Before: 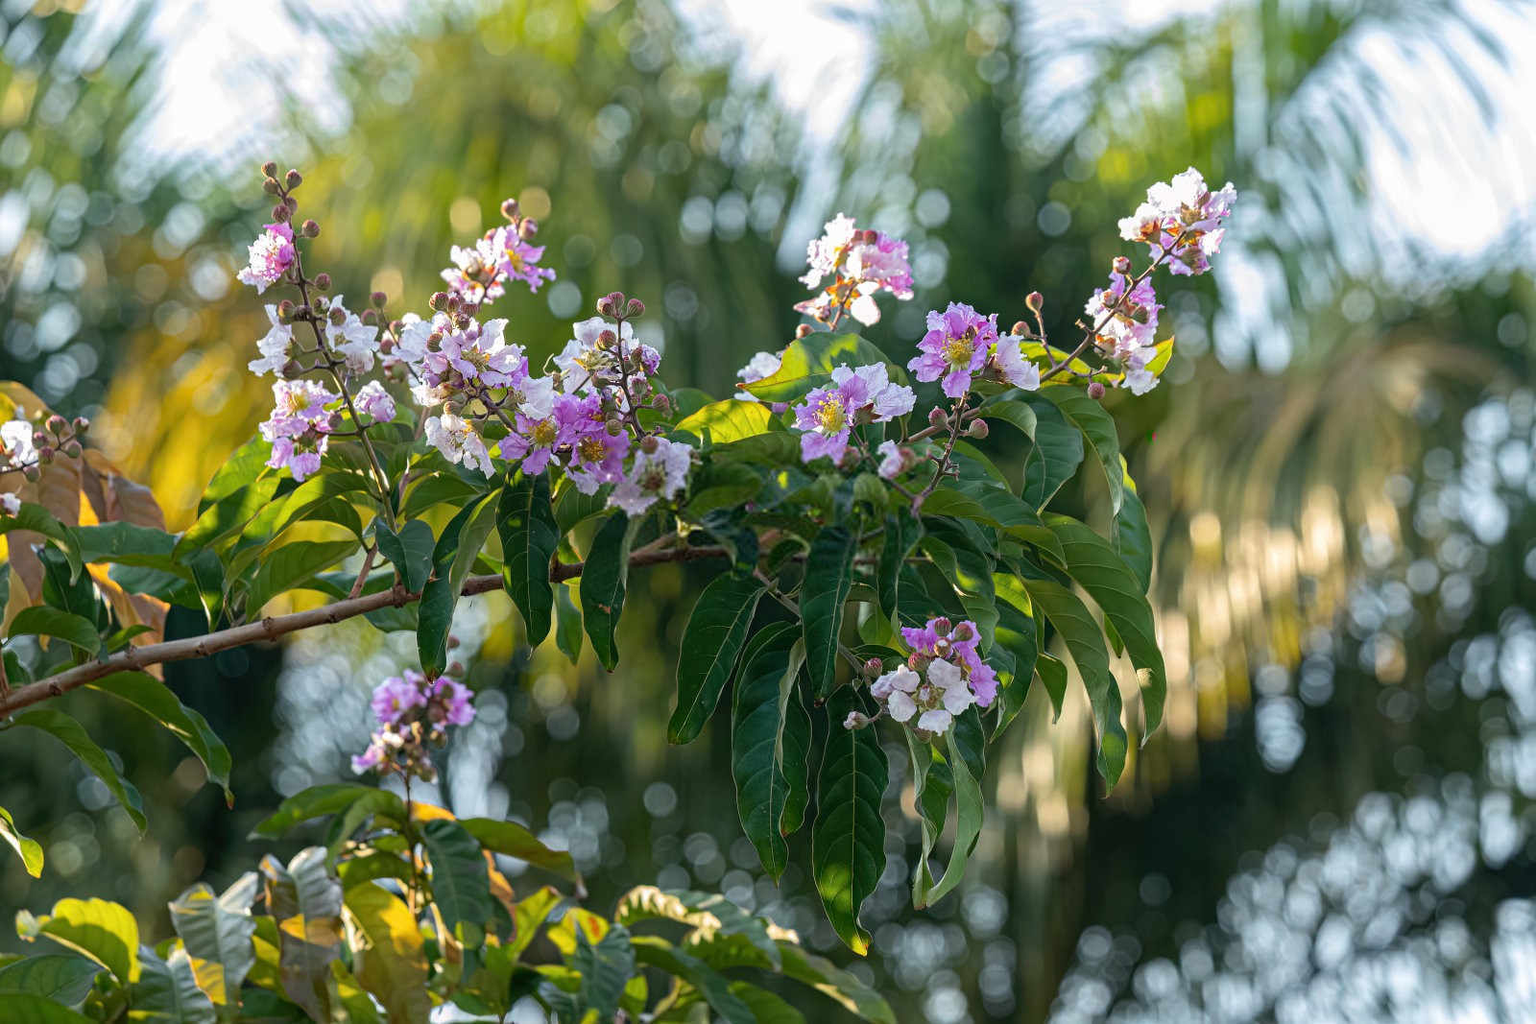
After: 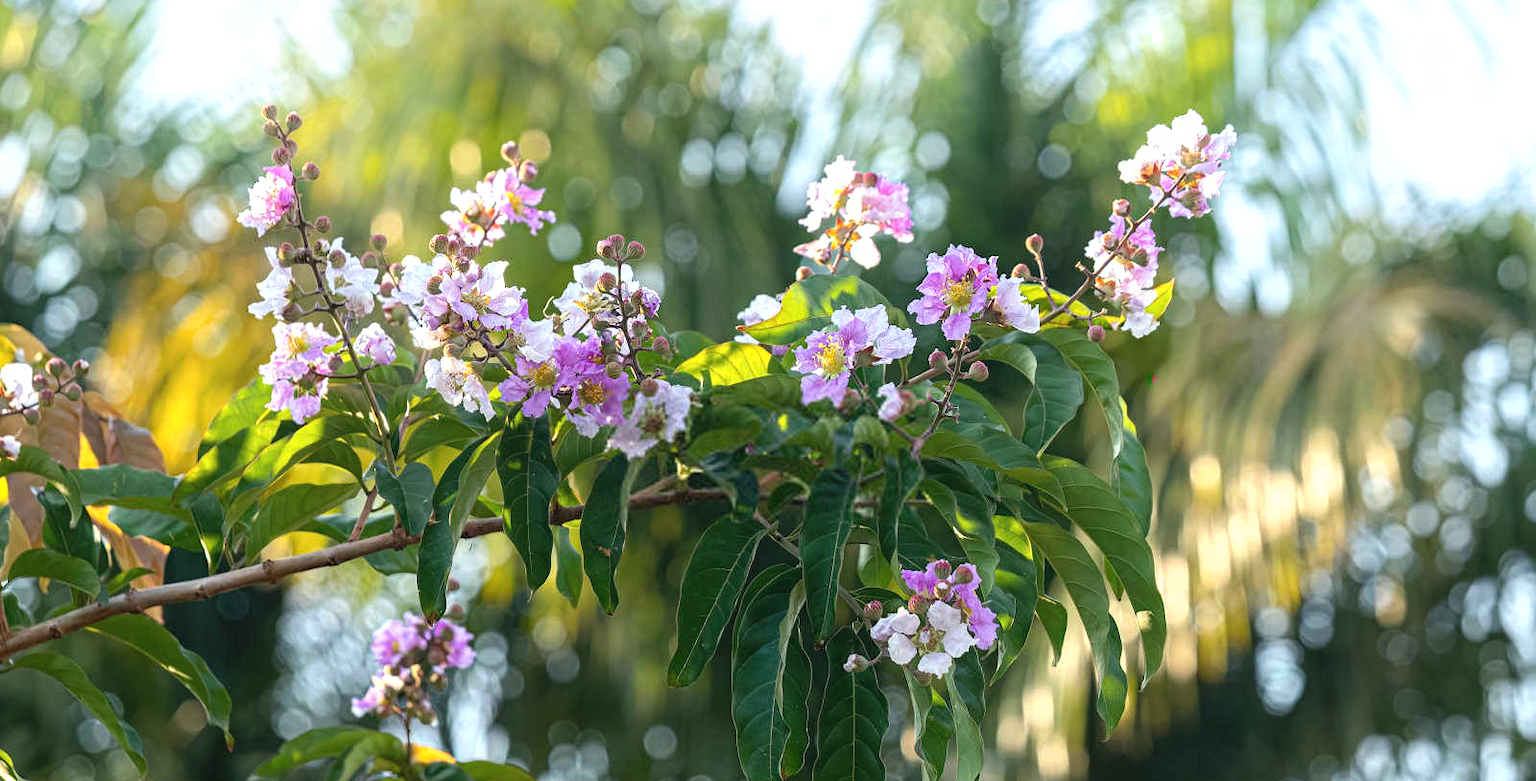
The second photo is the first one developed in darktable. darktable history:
shadows and highlights: shadows -22.53, highlights 47.51, soften with gaussian
crop: top 5.646%, bottom 18.053%
exposure: black level correction -0.002, exposure 0.547 EV, compensate exposure bias true, compensate highlight preservation false
